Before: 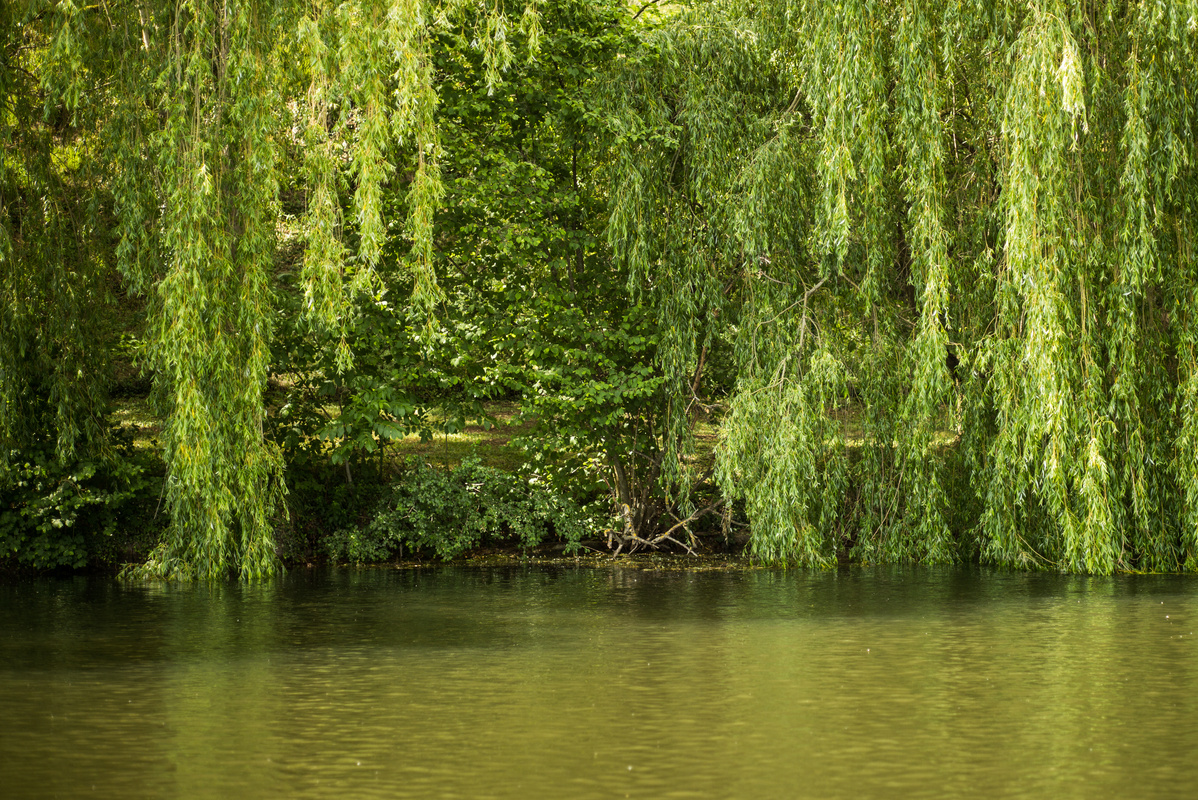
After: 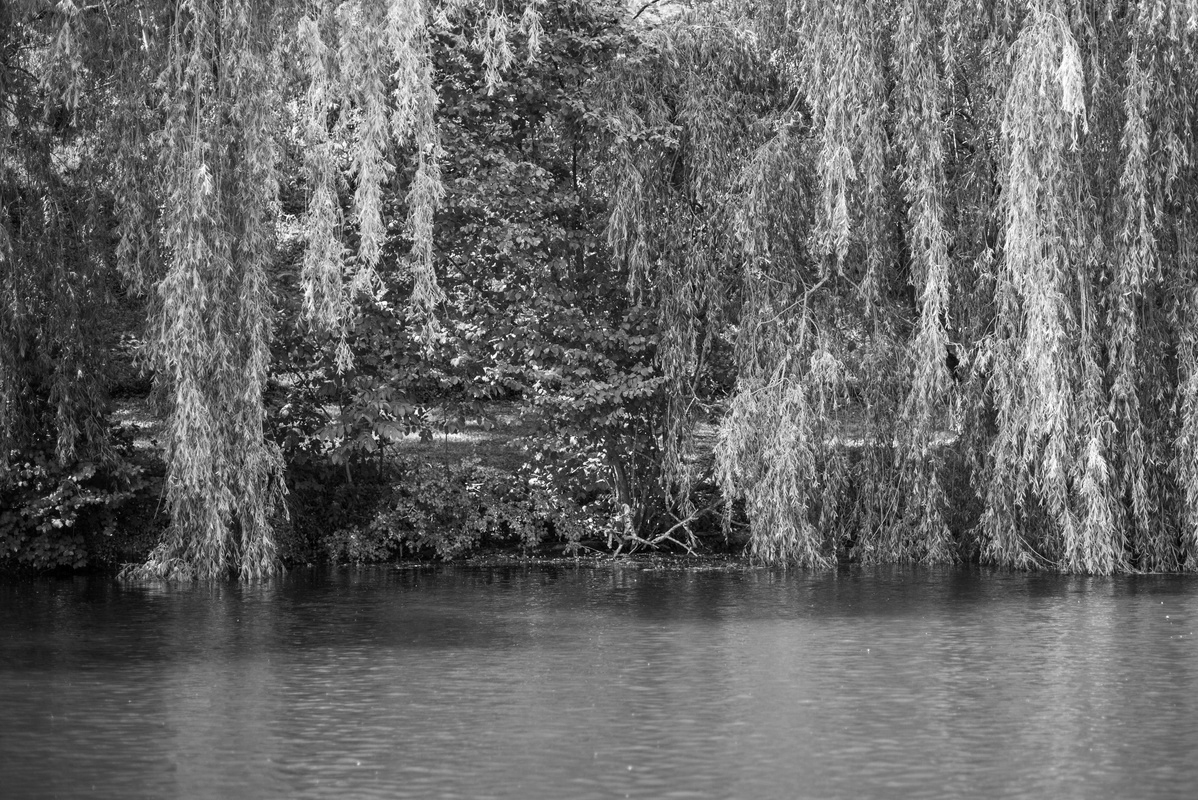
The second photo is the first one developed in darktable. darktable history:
white balance: red 1.123, blue 0.83
monochrome: on, module defaults
